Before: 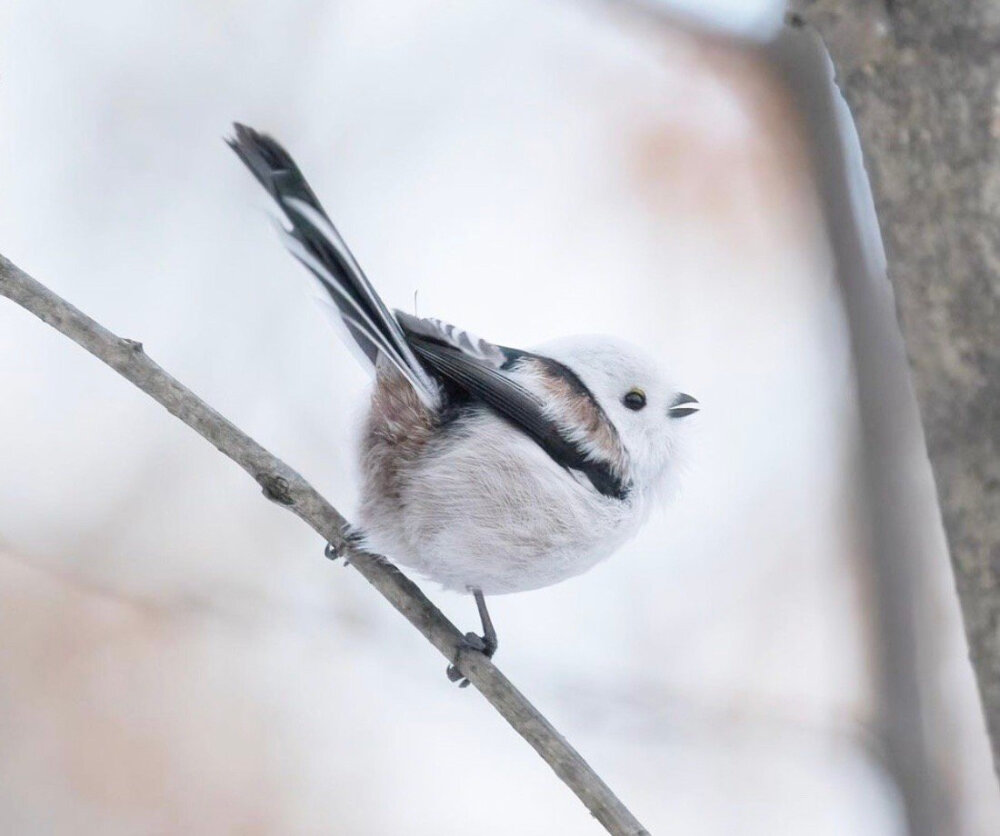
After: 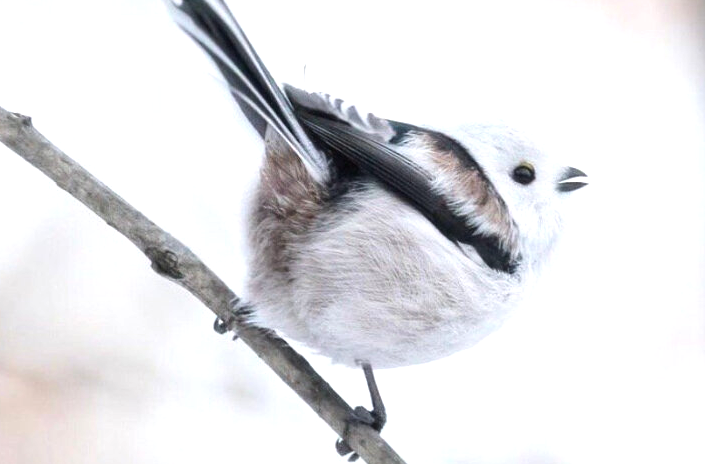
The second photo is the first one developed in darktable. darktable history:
crop: left 11.144%, top 27.125%, right 18.257%, bottom 17.277%
color balance rgb: shadows lift › luminance 0.858%, shadows lift › chroma 0.307%, shadows lift › hue 21.28°, perceptual saturation grading › global saturation 0.521%, perceptual brilliance grading › highlights 12.899%, perceptual brilliance grading › mid-tones 8.215%, perceptual brilliance grading › shadows -17.407%
